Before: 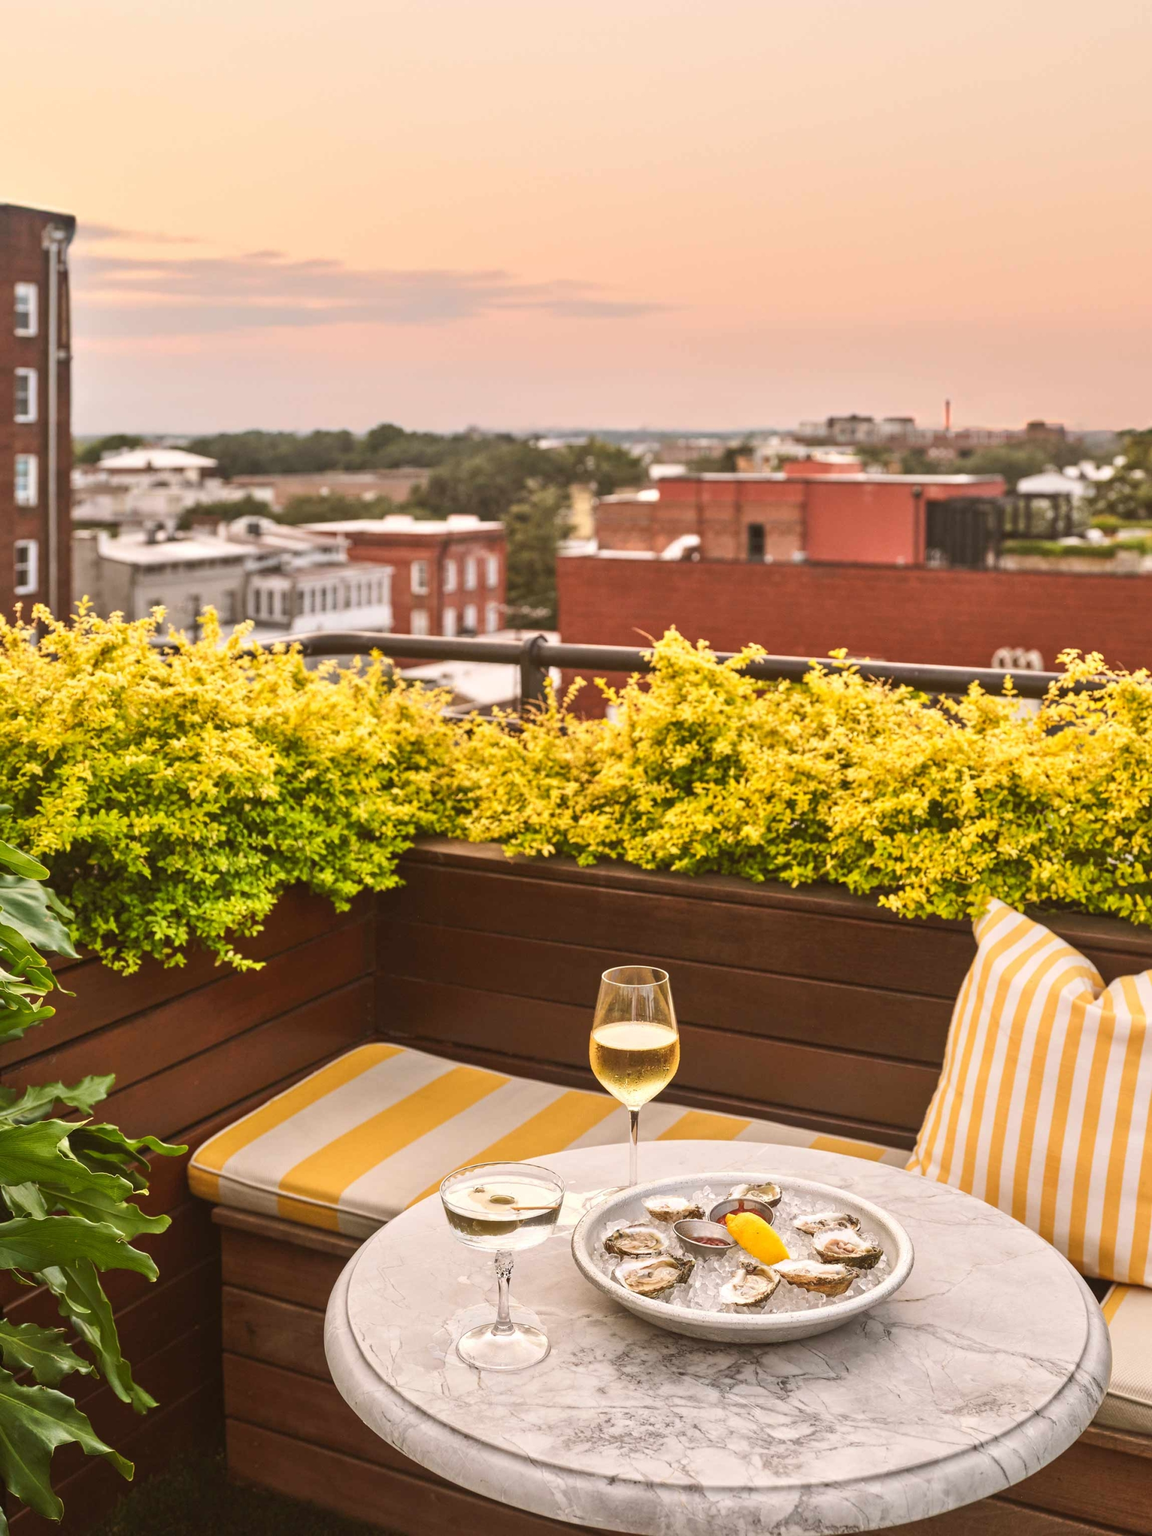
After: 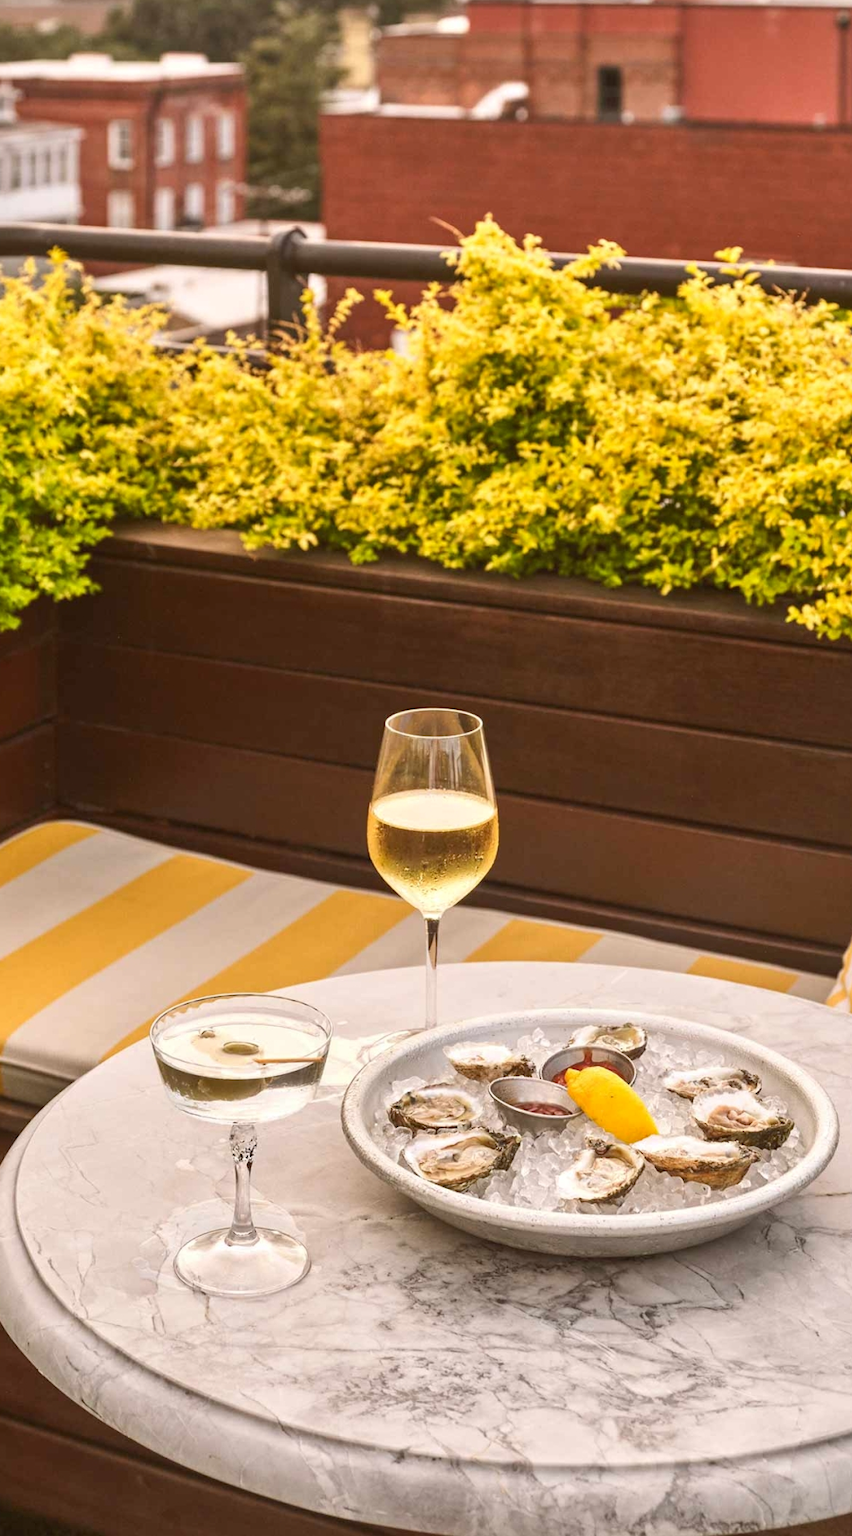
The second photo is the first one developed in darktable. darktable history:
crop and rotate: left 29.237%, top 31.152%, right 19.807%
exposure: black level correction 0.001, compensate highlight preservation false
tone equalizer: on, module defaults
